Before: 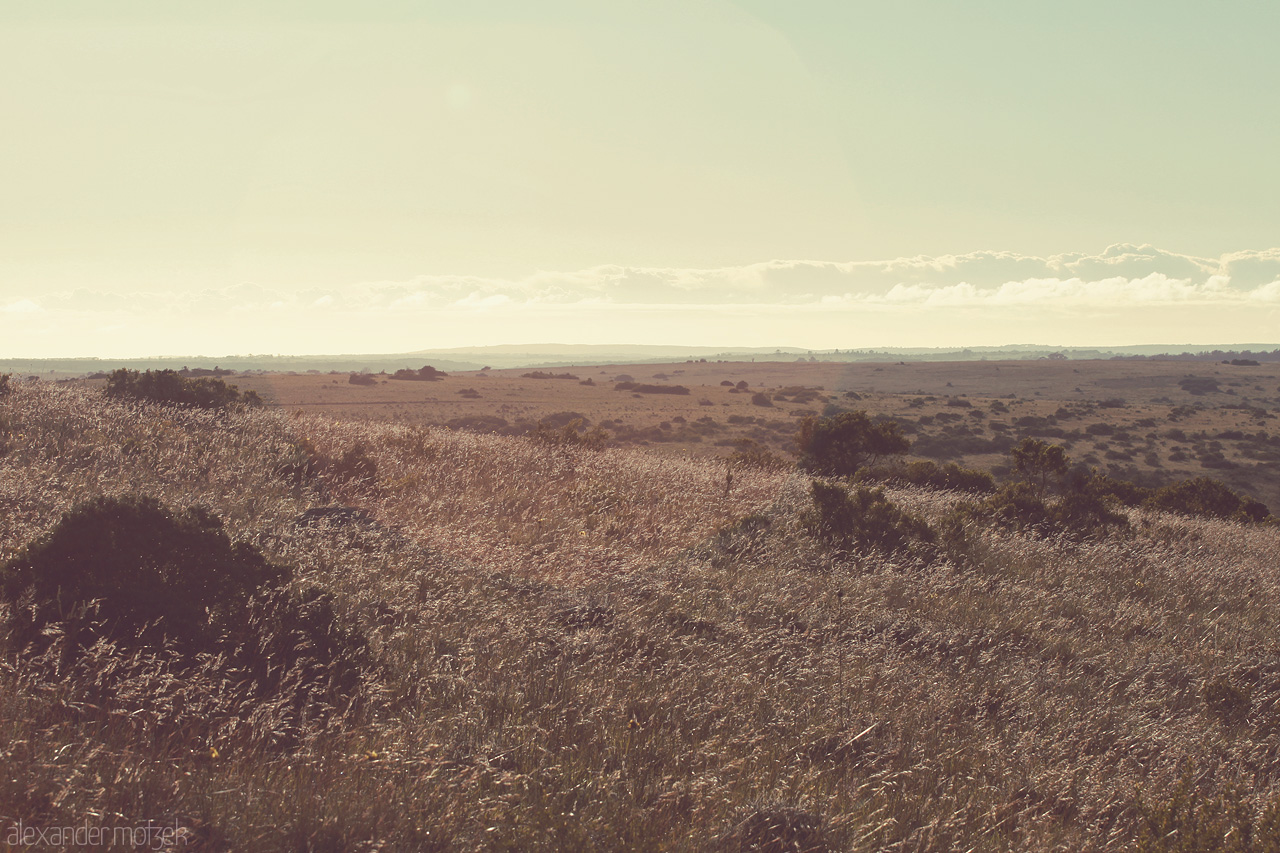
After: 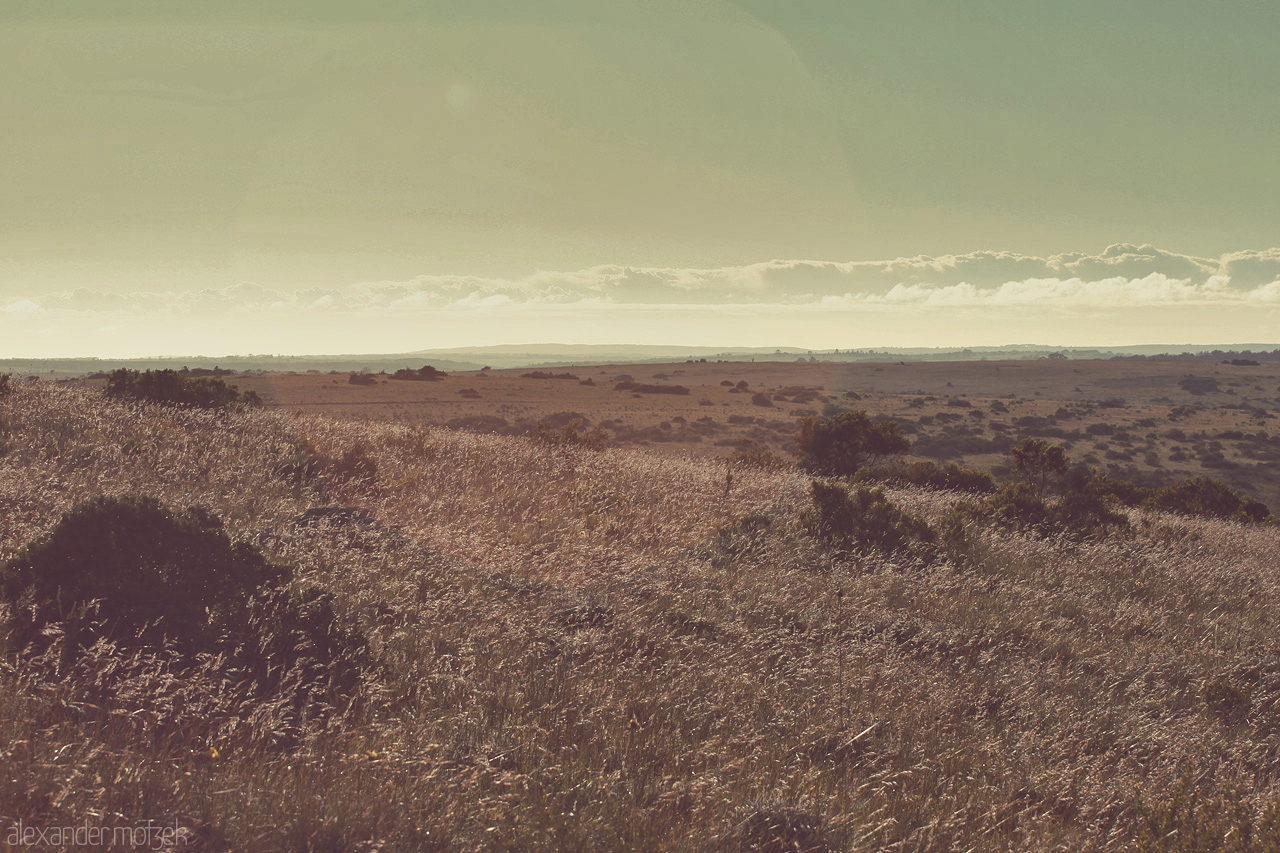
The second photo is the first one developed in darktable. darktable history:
shadows and highlights: white point adjustment -3.57, highlights -63.7, soften with gaussian
